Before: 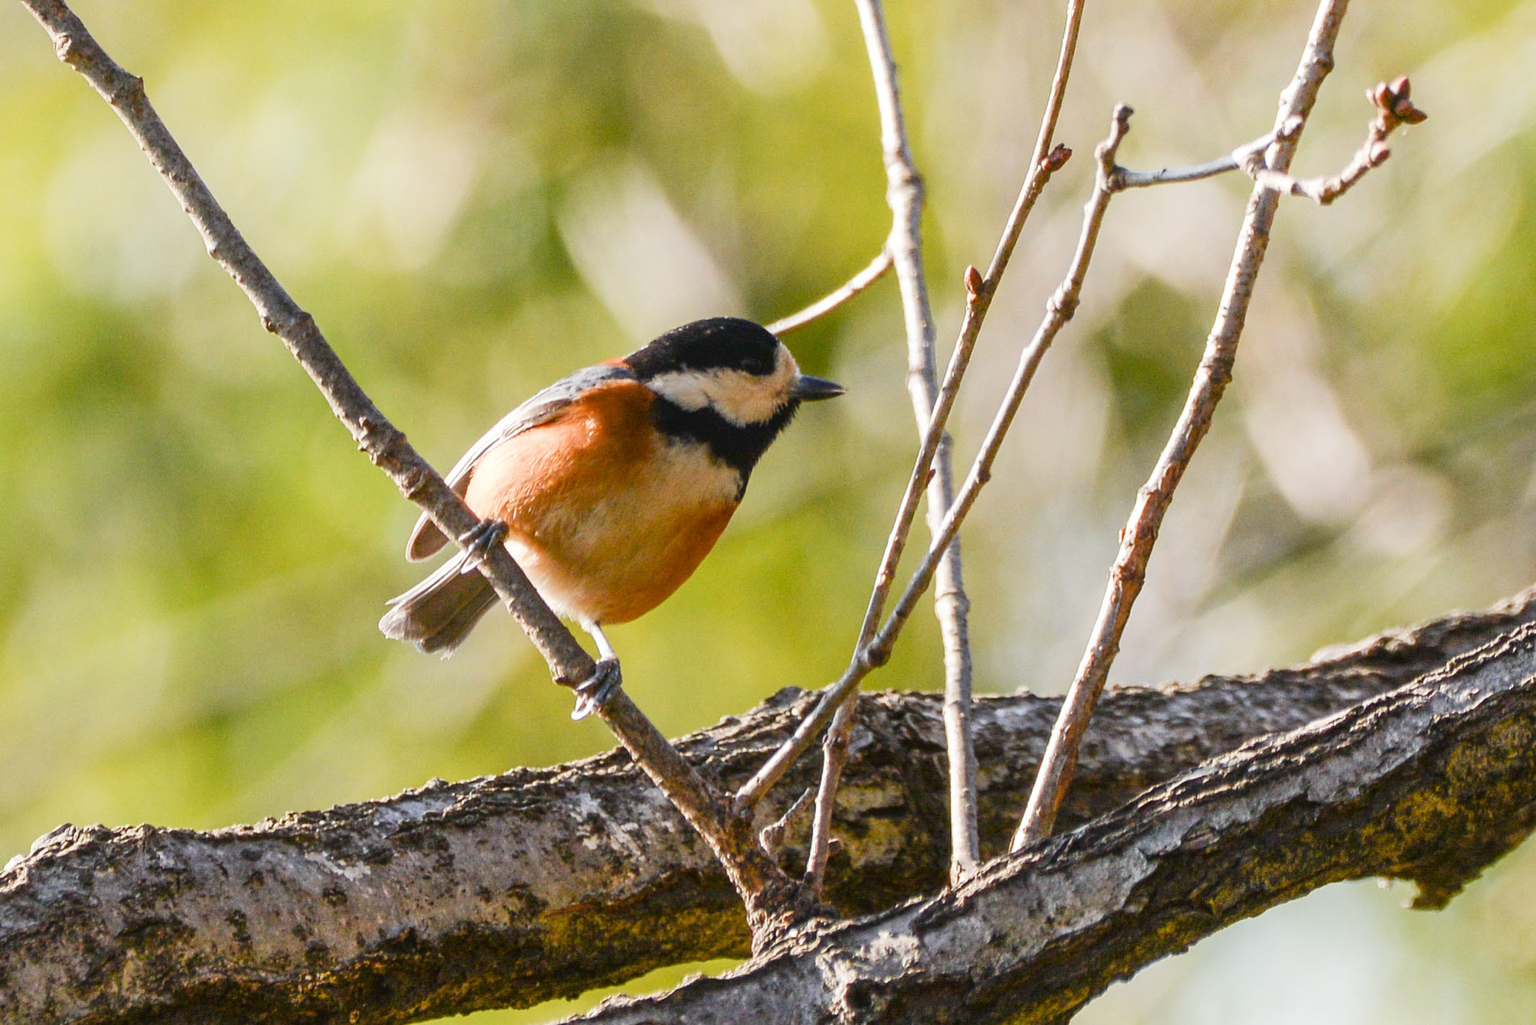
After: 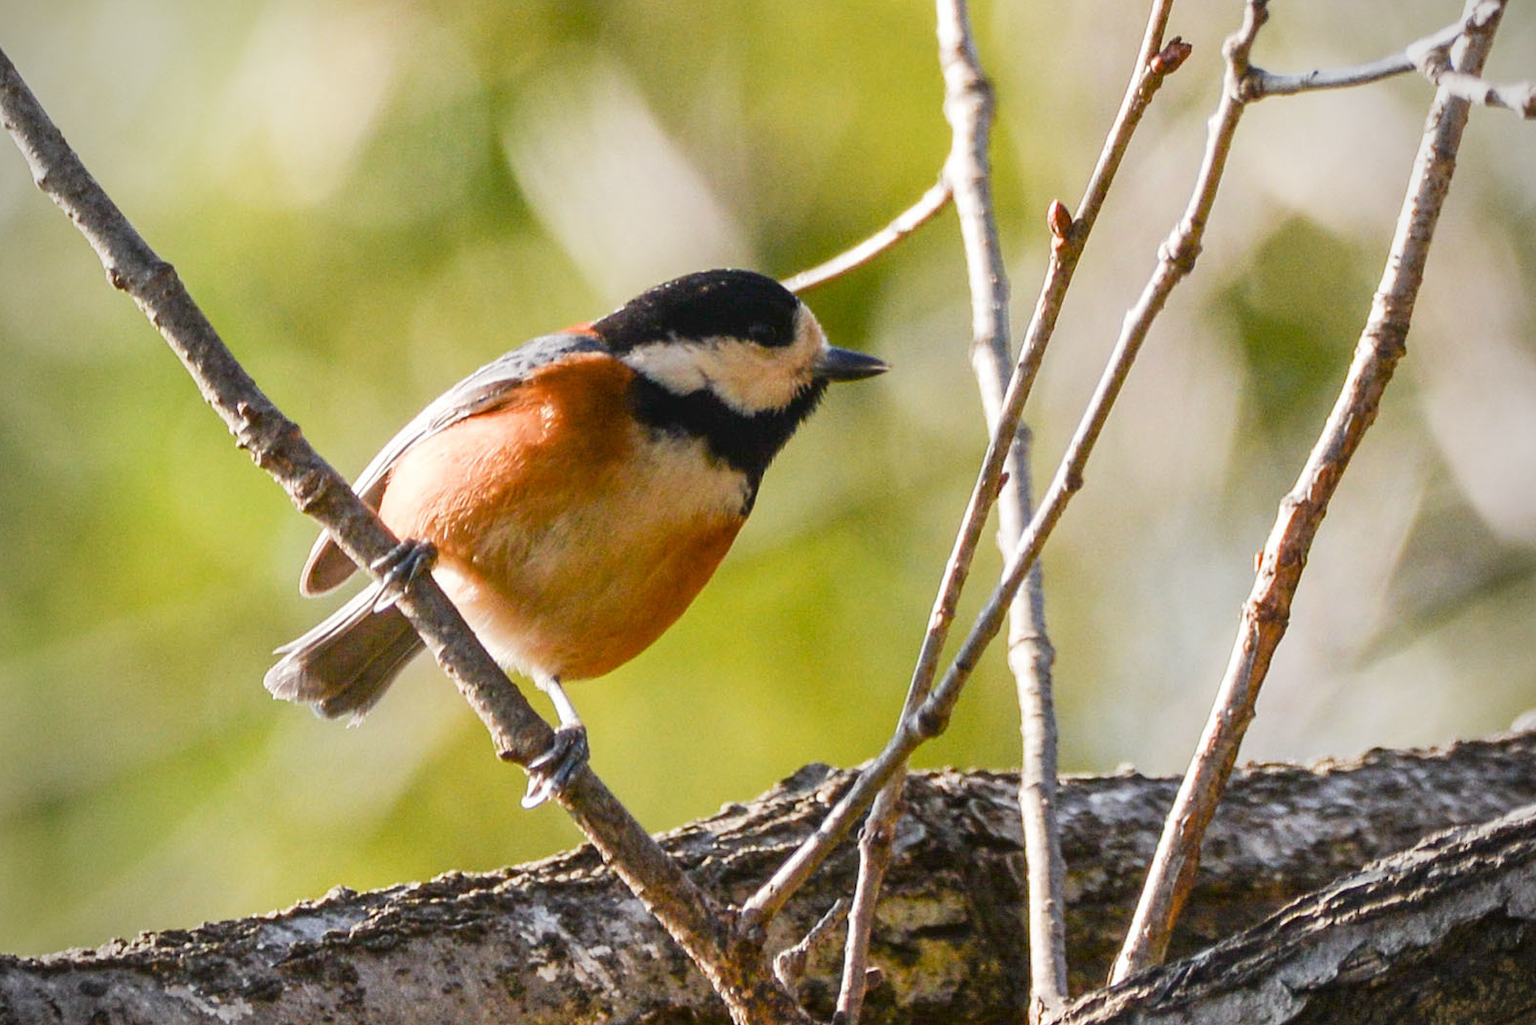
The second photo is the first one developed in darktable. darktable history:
crop and rotate: left 11.831%, top 11.346%, right 13.429%, bottom 13.899%
vignetting: on, module defaults
